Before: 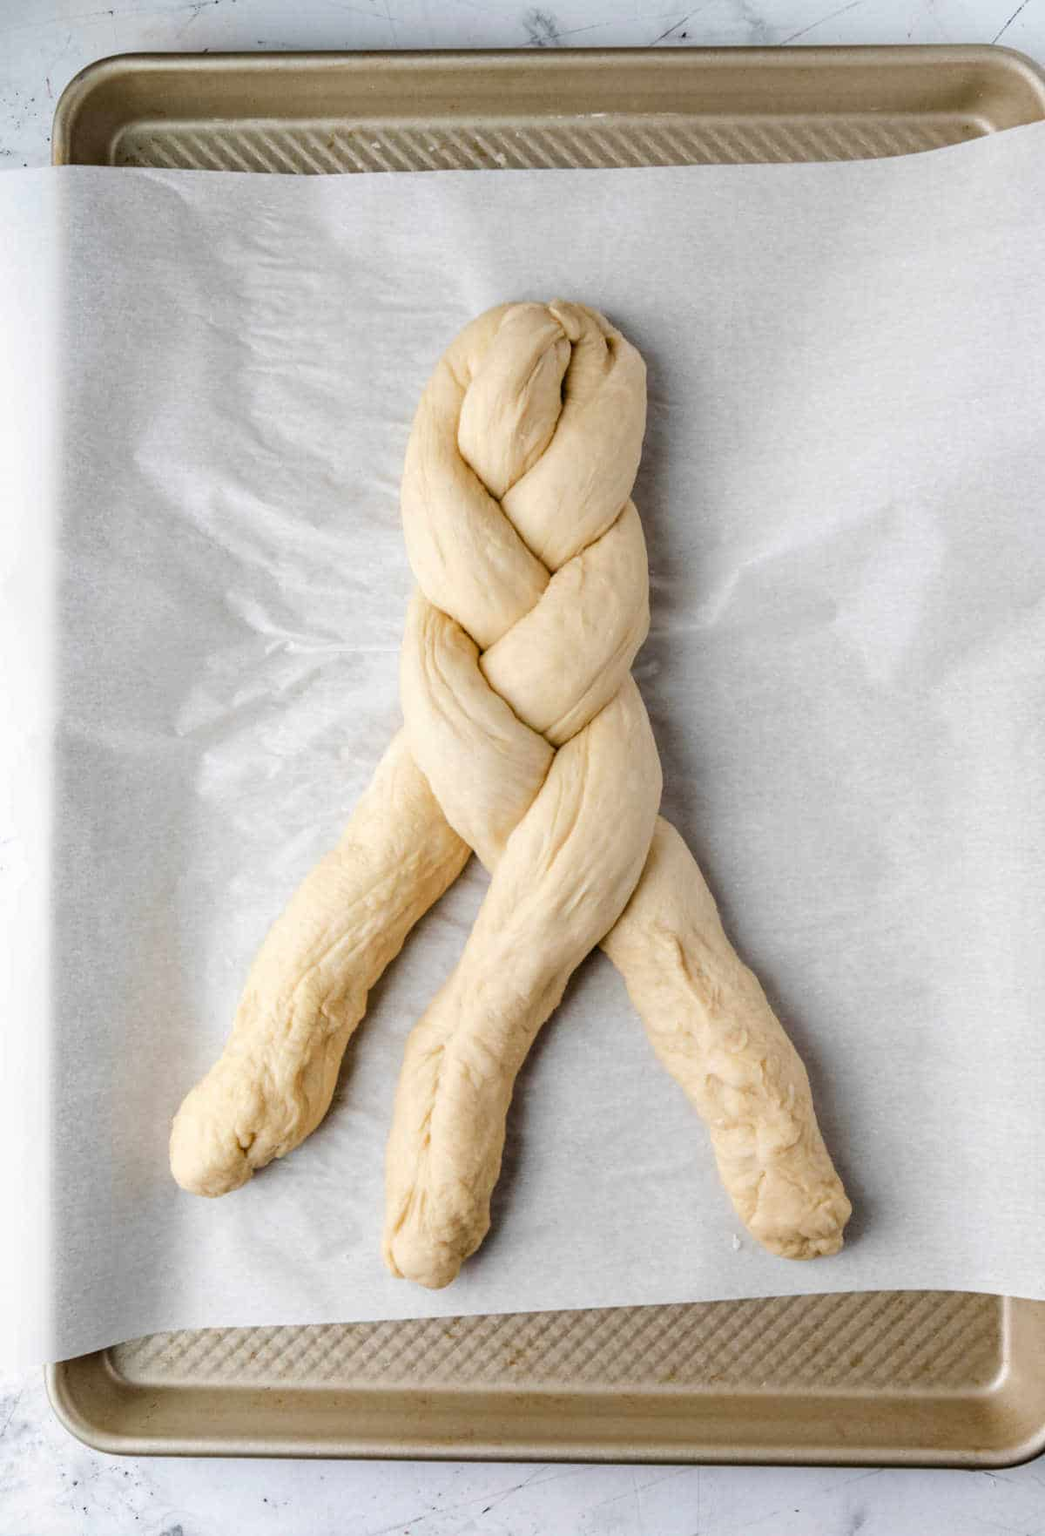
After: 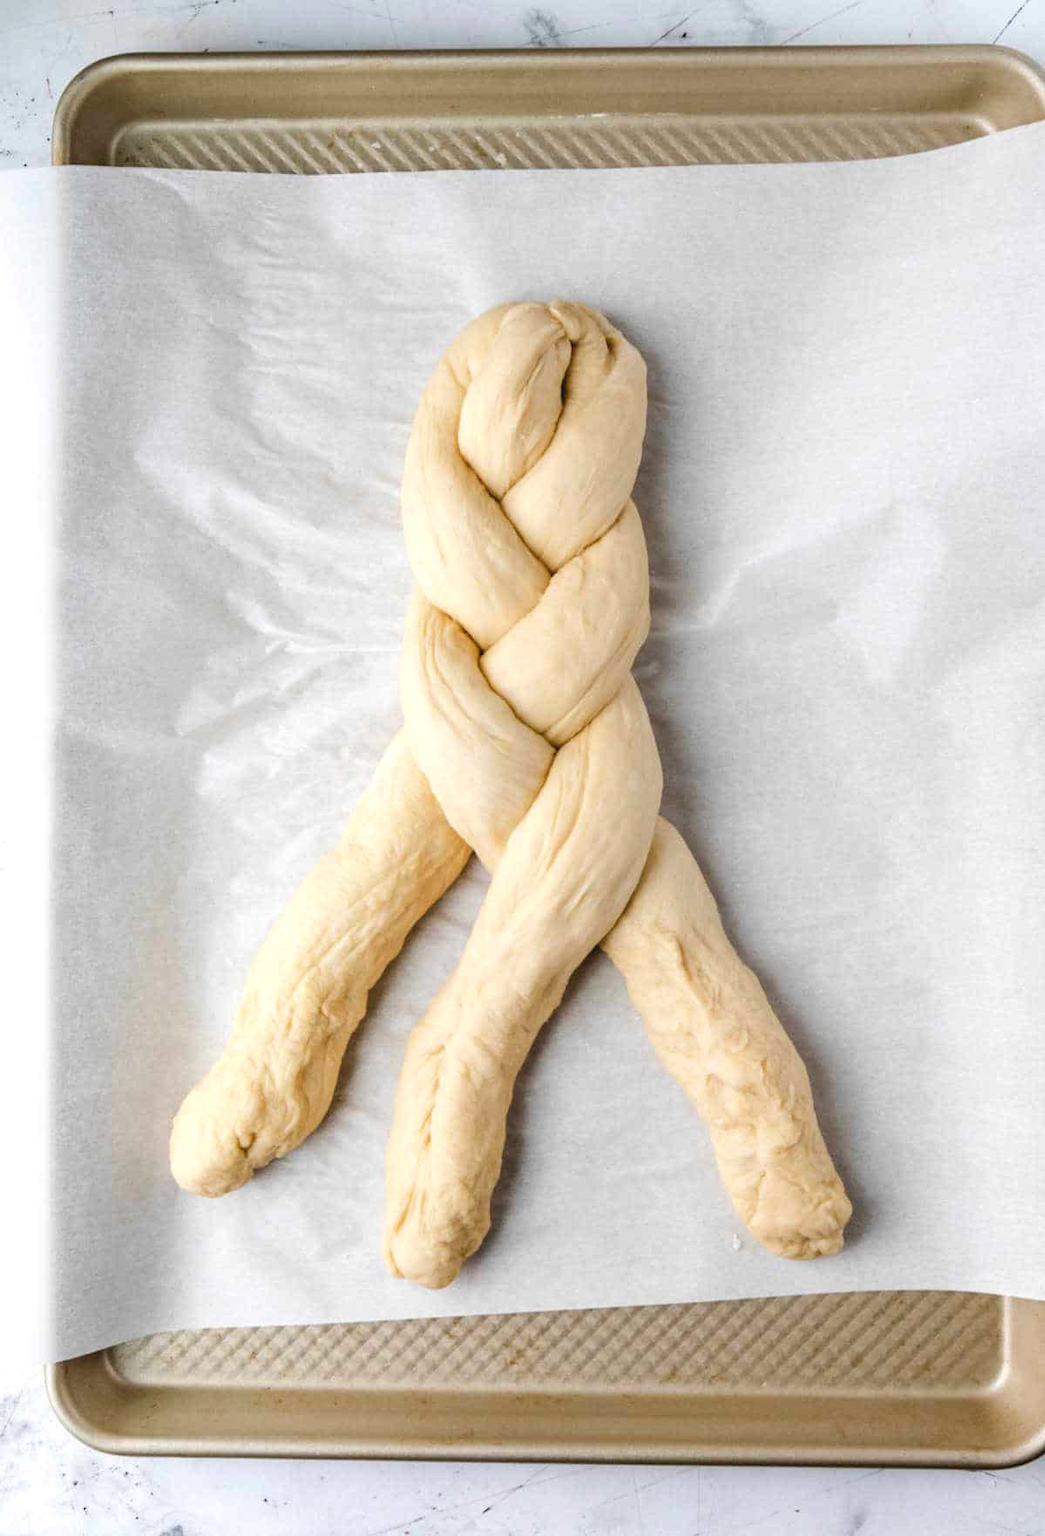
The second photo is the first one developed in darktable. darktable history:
exposure: exposure 0.404 EV, compensate highlight preservation false
contrast brightness saturation: contrast -0.108
